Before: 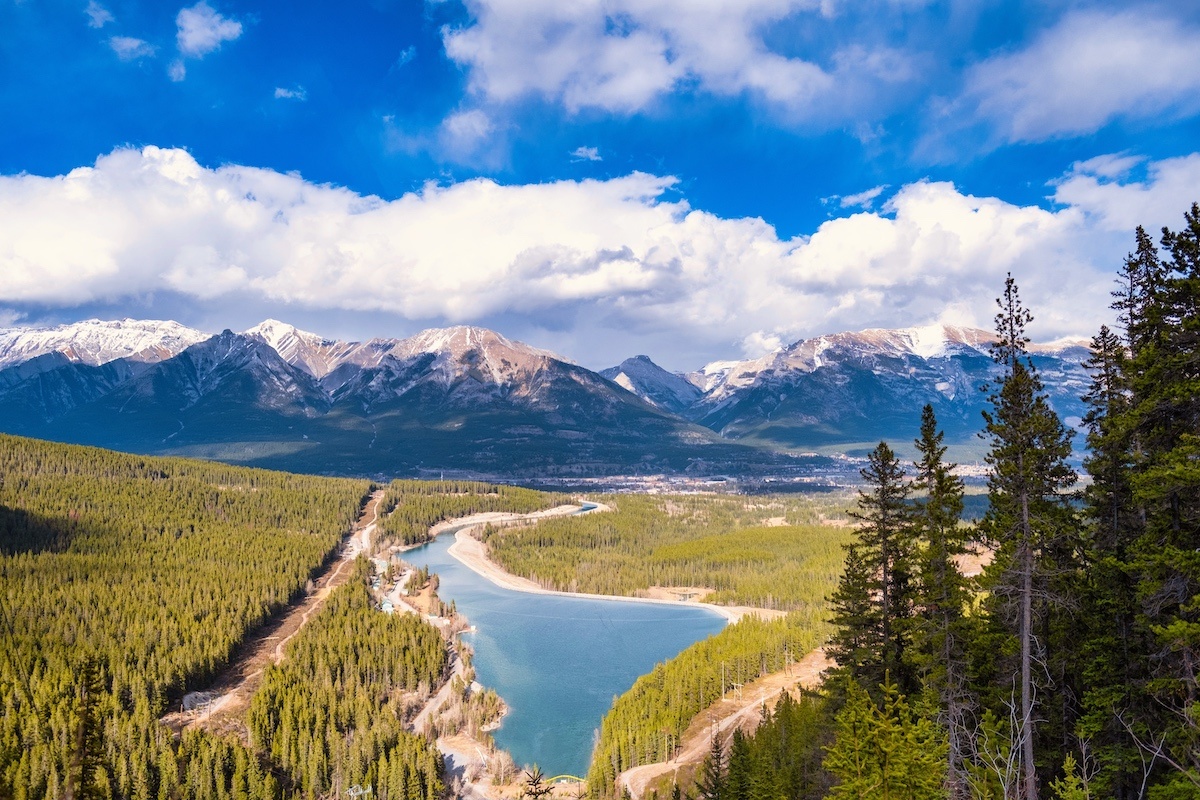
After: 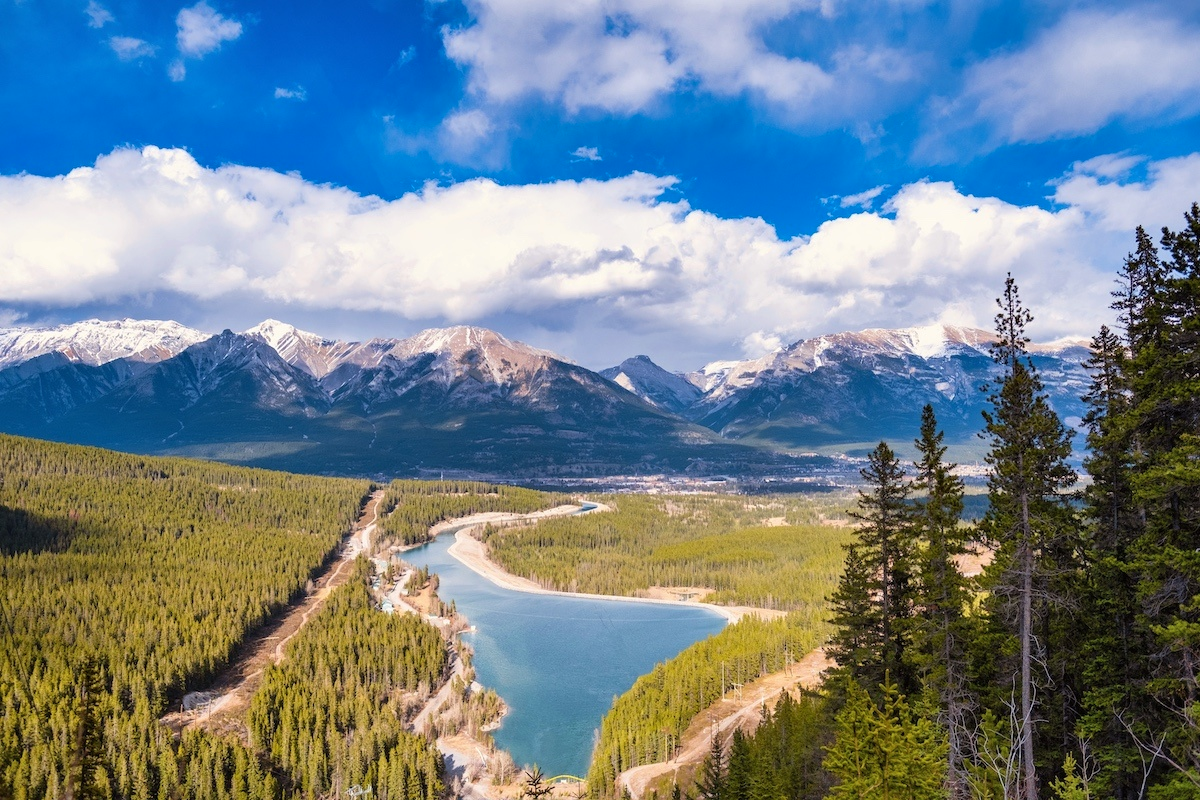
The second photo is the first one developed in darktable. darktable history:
shadows and highlights: shadows 32.3, highlights -31.85, soften with gaussian
